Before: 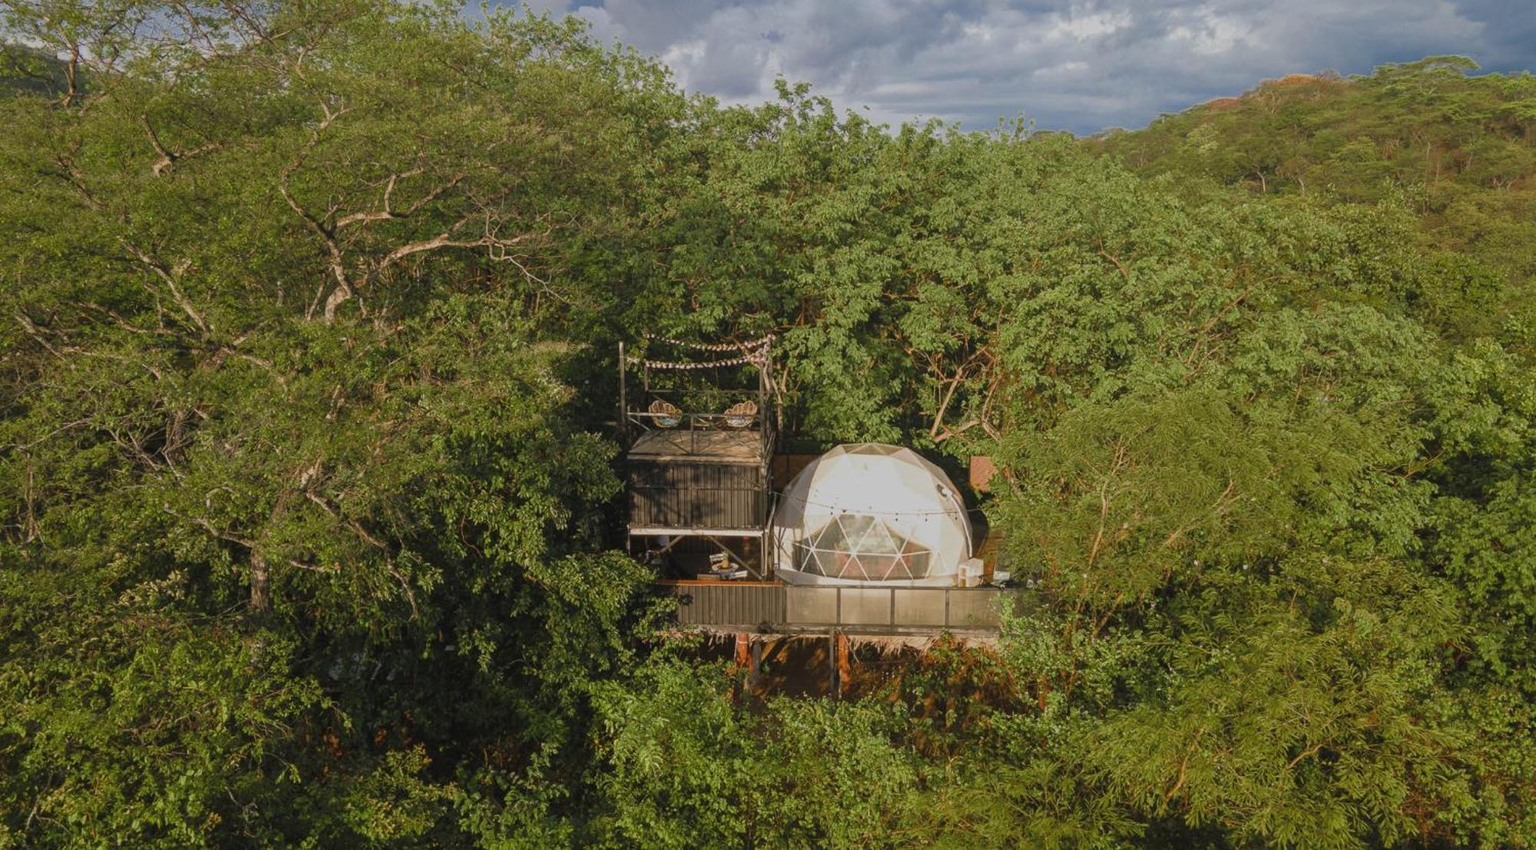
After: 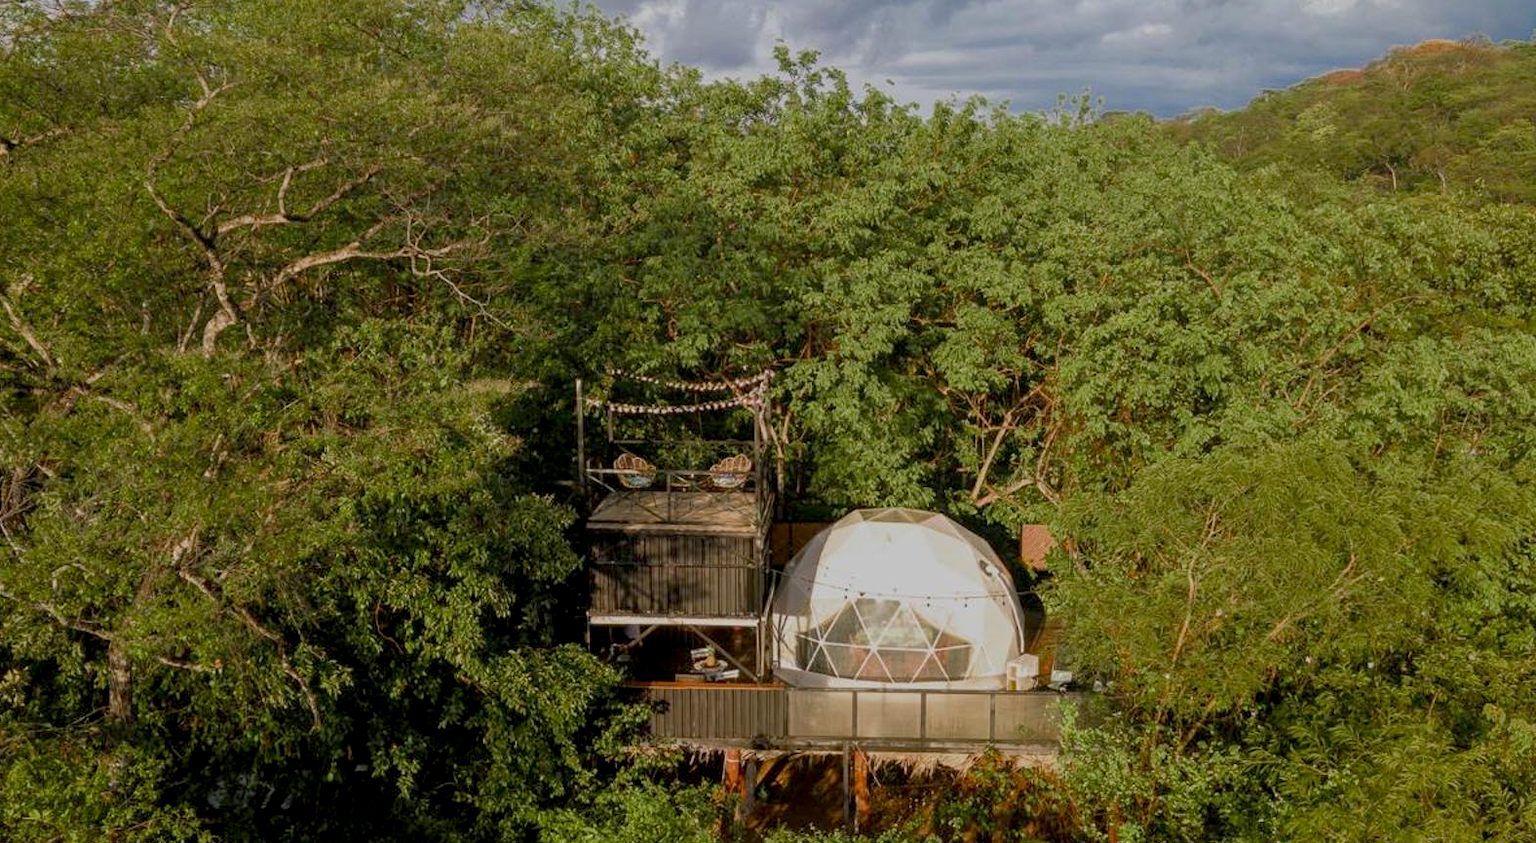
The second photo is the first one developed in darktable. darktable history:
exposure: black level correction 0.012, compensate highlight preservation false
crop and rotate: left 10.77%, top 5.1%, right 10.41%, bottom 16.76%
